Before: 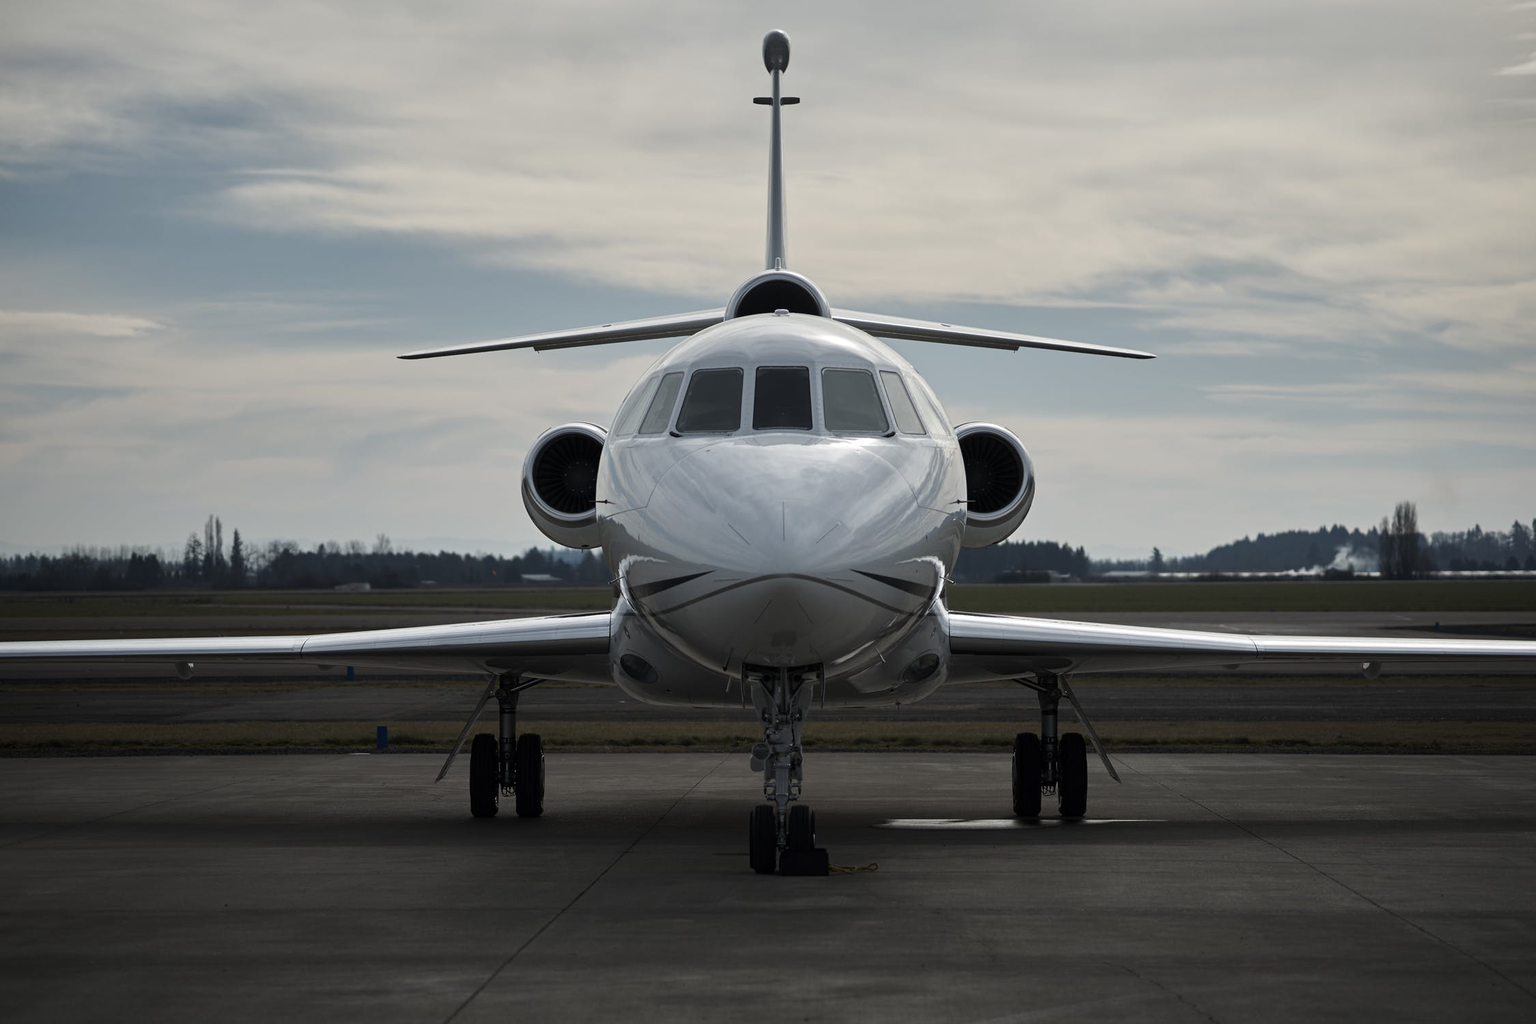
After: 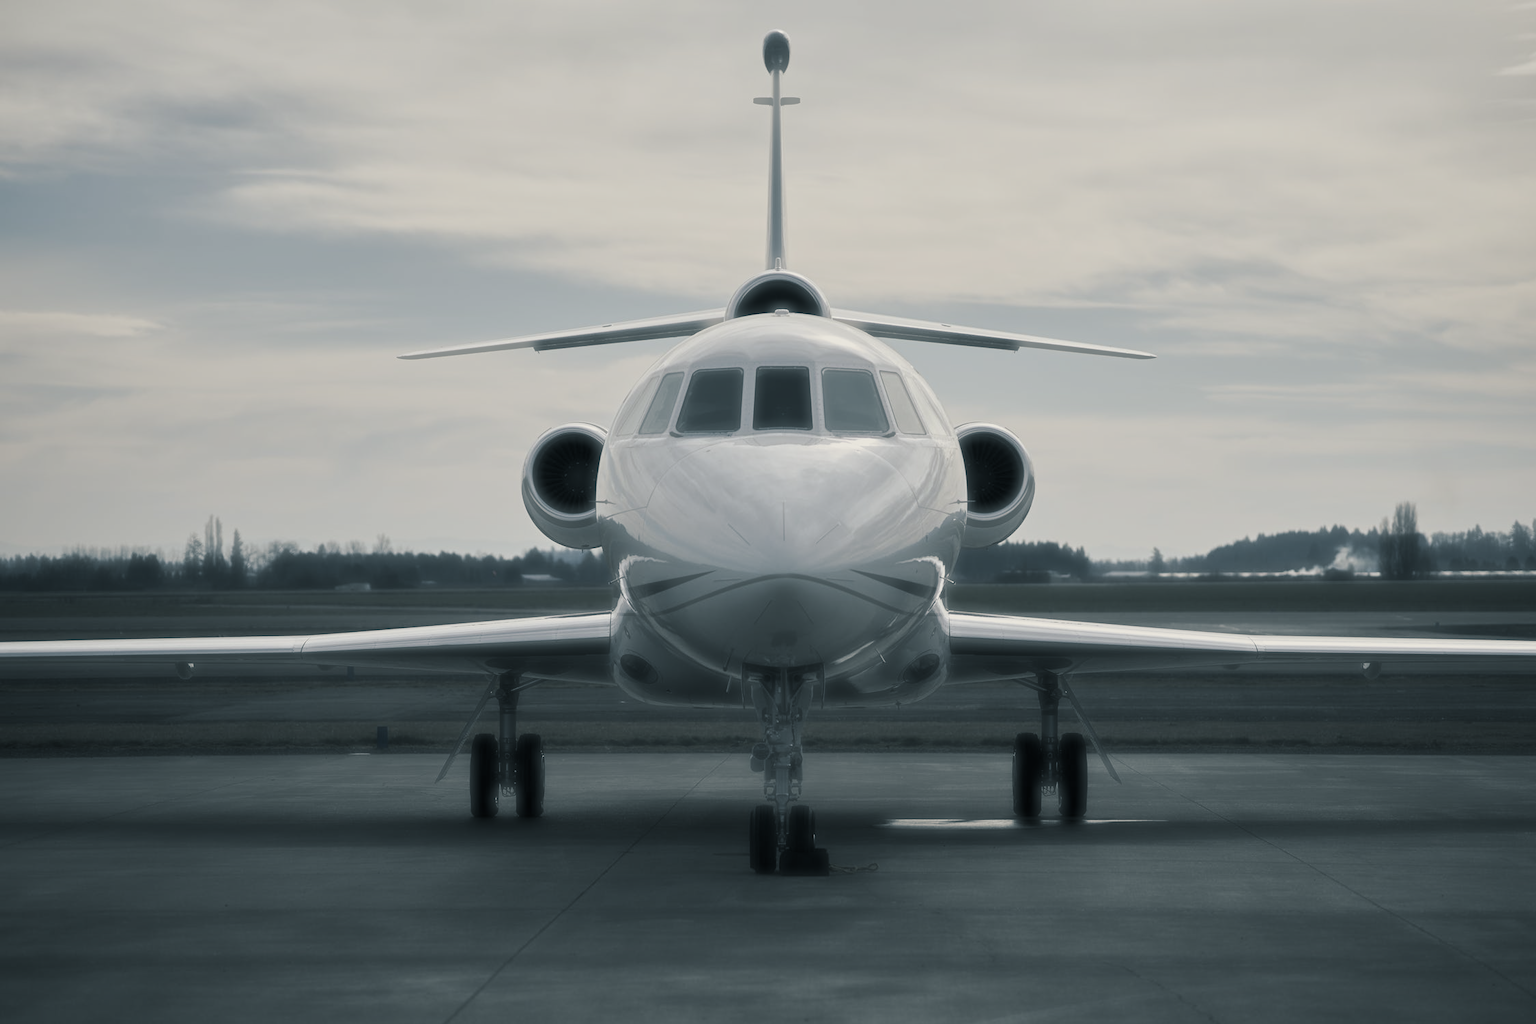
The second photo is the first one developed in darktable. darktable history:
haze removal: strength -0.9, distance 0.225, compatibility mode true, adaptive false
split-toning: shadows › hue 205.2°, shadows › saturation 0.29, highlights › hue 50.4°, highlights › saturation 0.38, balance -49.9
